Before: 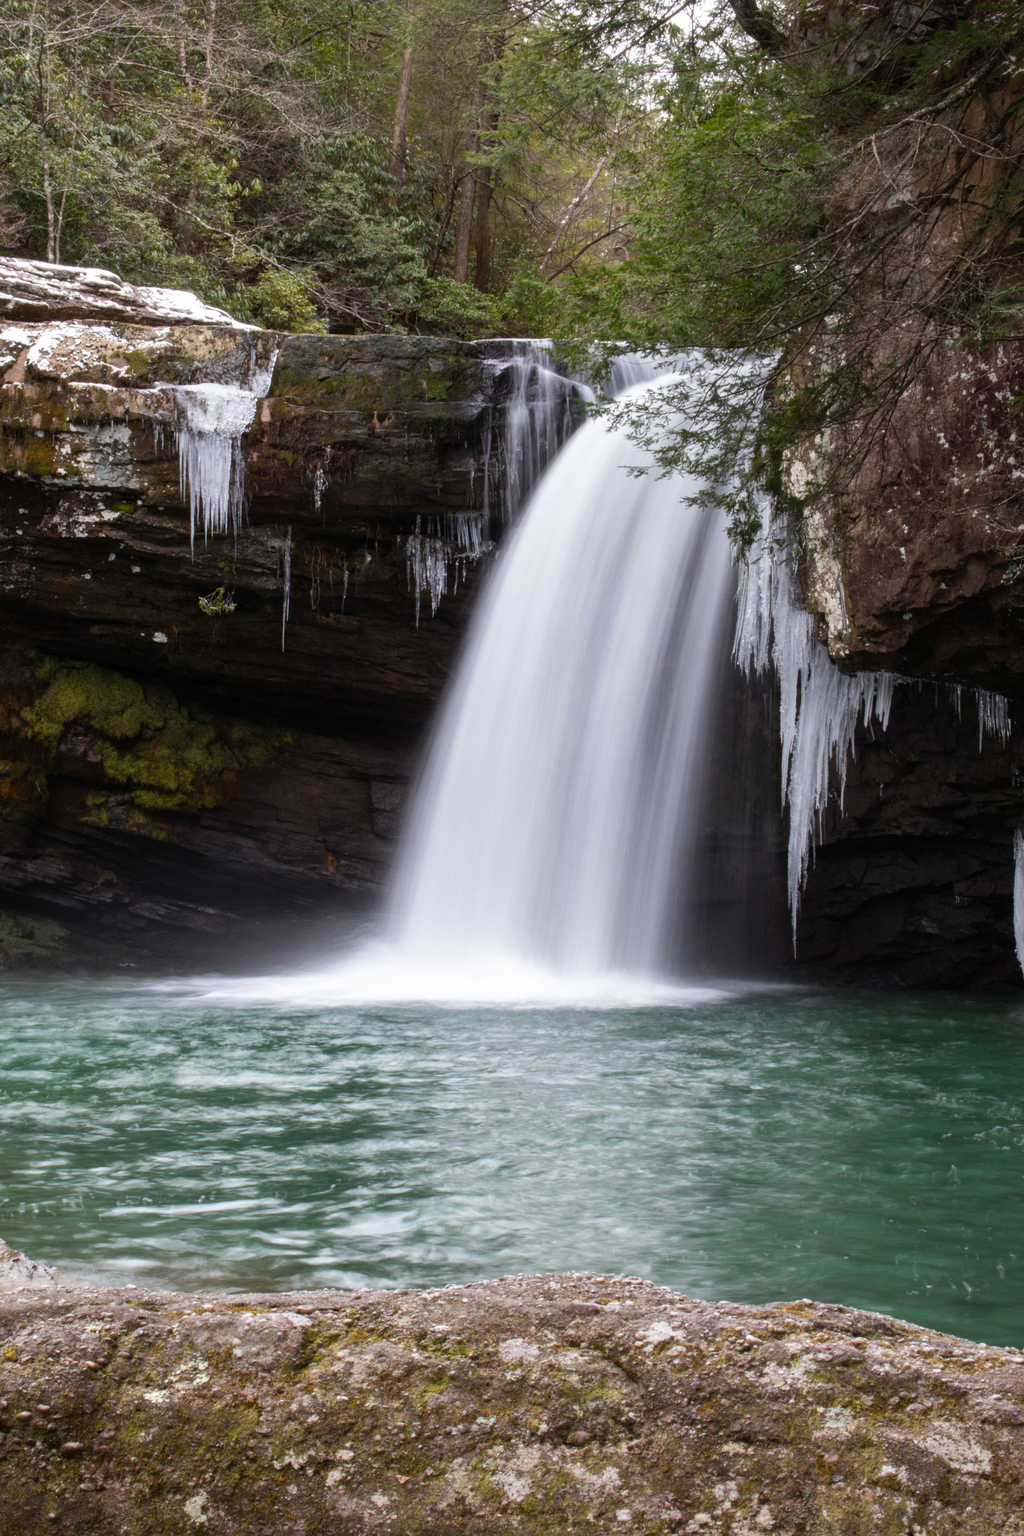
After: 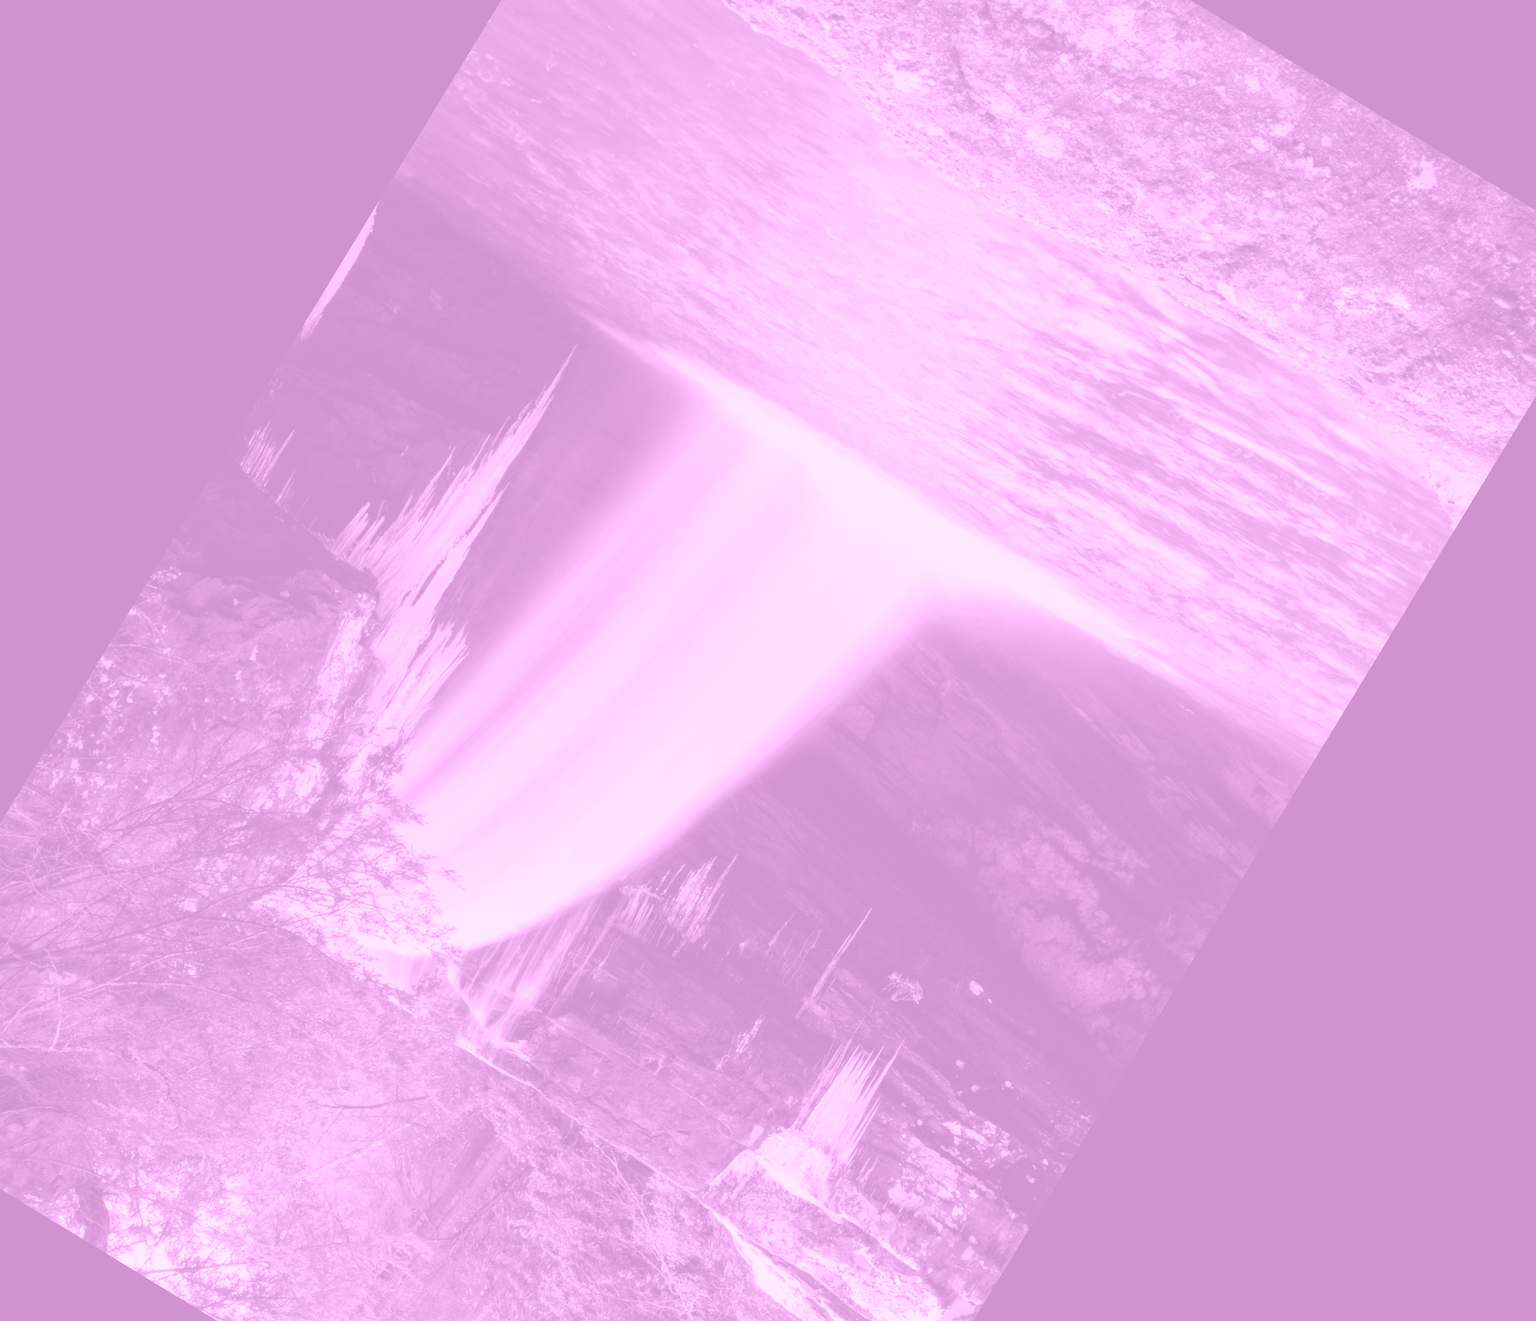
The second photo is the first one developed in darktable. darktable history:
crop and rotate: angle 148.68°, left 9.111%, top 15.603%, right 4.588%, bottom 17.041%
color balance rgb: linear chroma grading › shadows 32%, linear chroma grading › global chroma -2%, linear chroma grading › mid-tones 4%, perceptual saturation grading › global saturation -2%, perceptual saturation grading › highlights -8%, perceptual saturation grading › mid-tones 8%, perceptual saturation grading › shadows 4%, perceptual brilliance grading › highlights 8%, perceptual brilliance grading › mid-tones 4%, perceptual brilliance grading › shadows 2%, global vibrance 16%, saturation formula JzAzBz (2021)
colorize: hue 331.2°, saturation 75%, source mix 30.28%, lightness 70.52%, version 1
